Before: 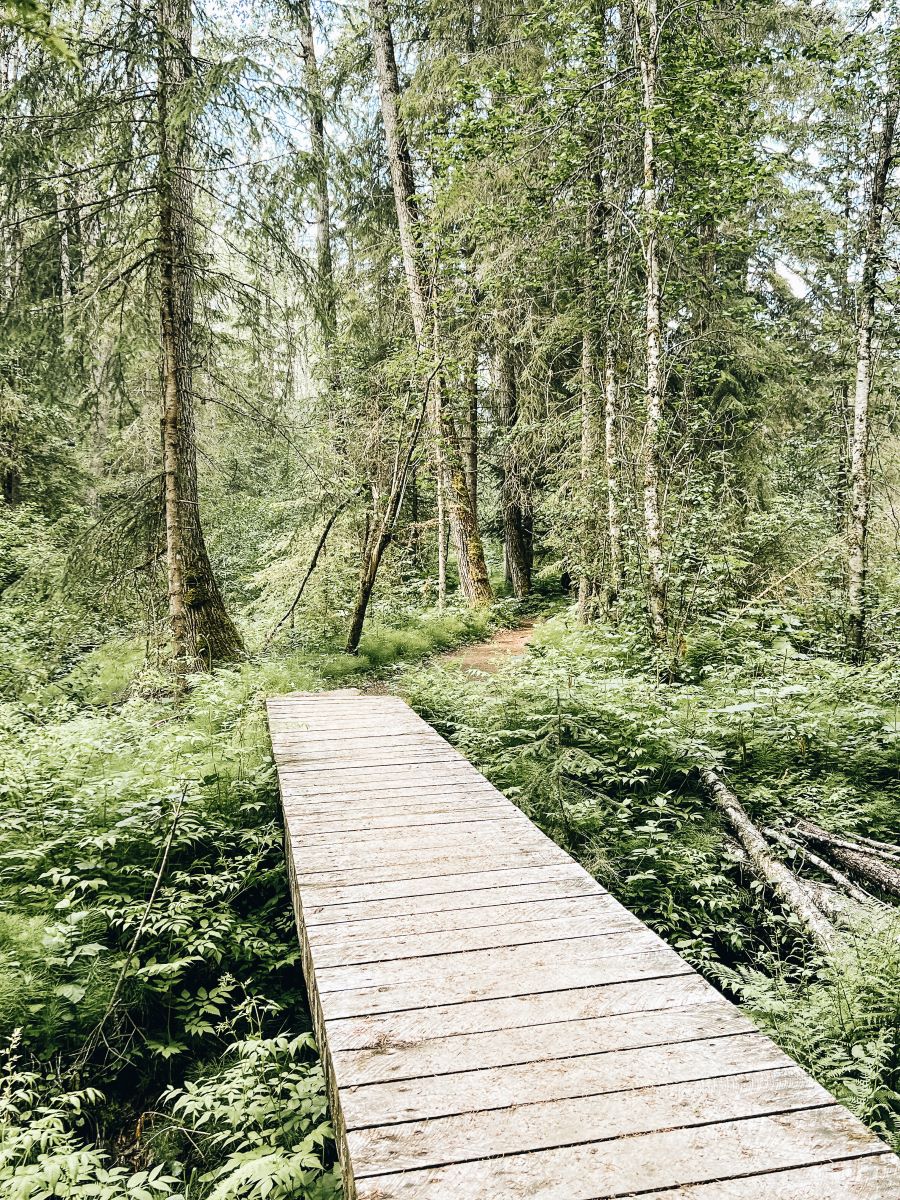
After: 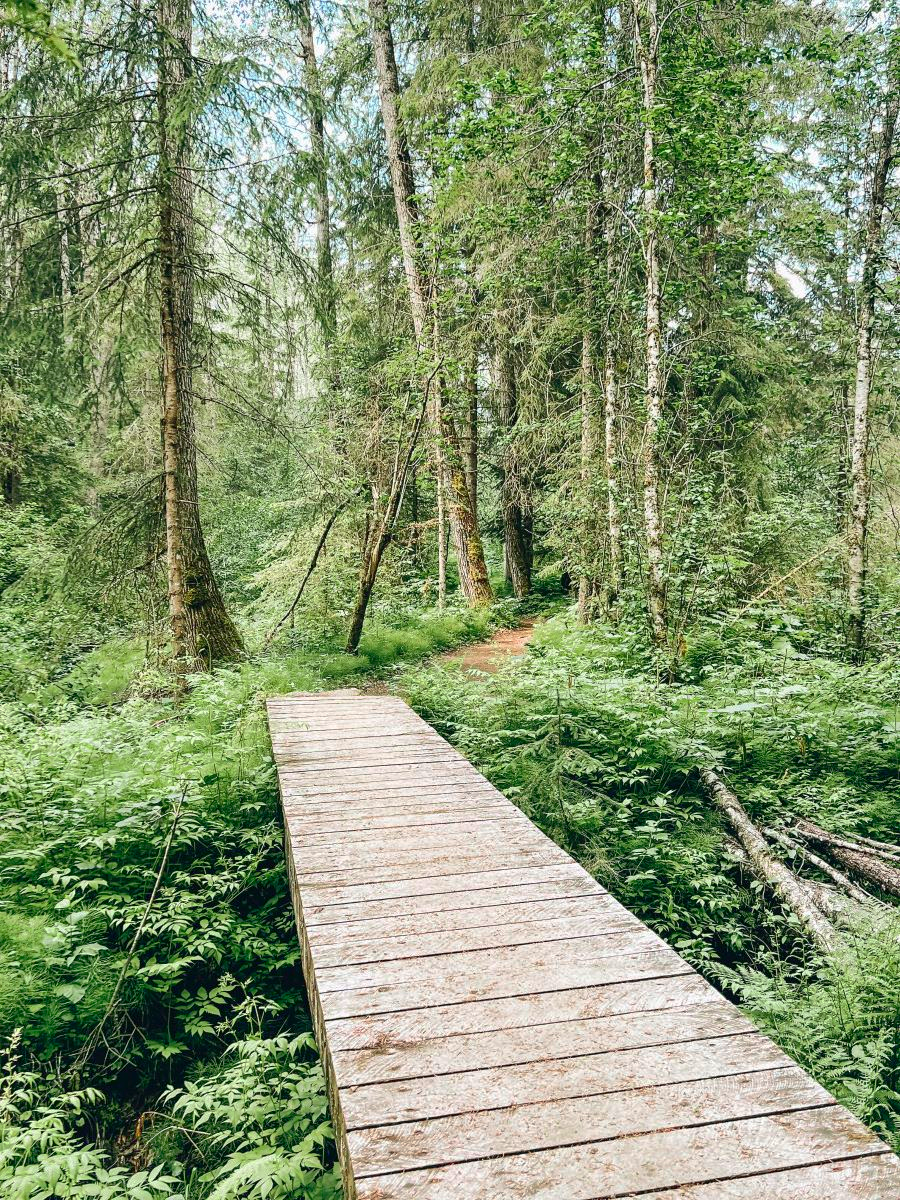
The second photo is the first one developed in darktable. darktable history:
shadows and highlights: on, module defaults
color contrast: green-magenta contrast 1.73, blue-yellow contrast 1.15
